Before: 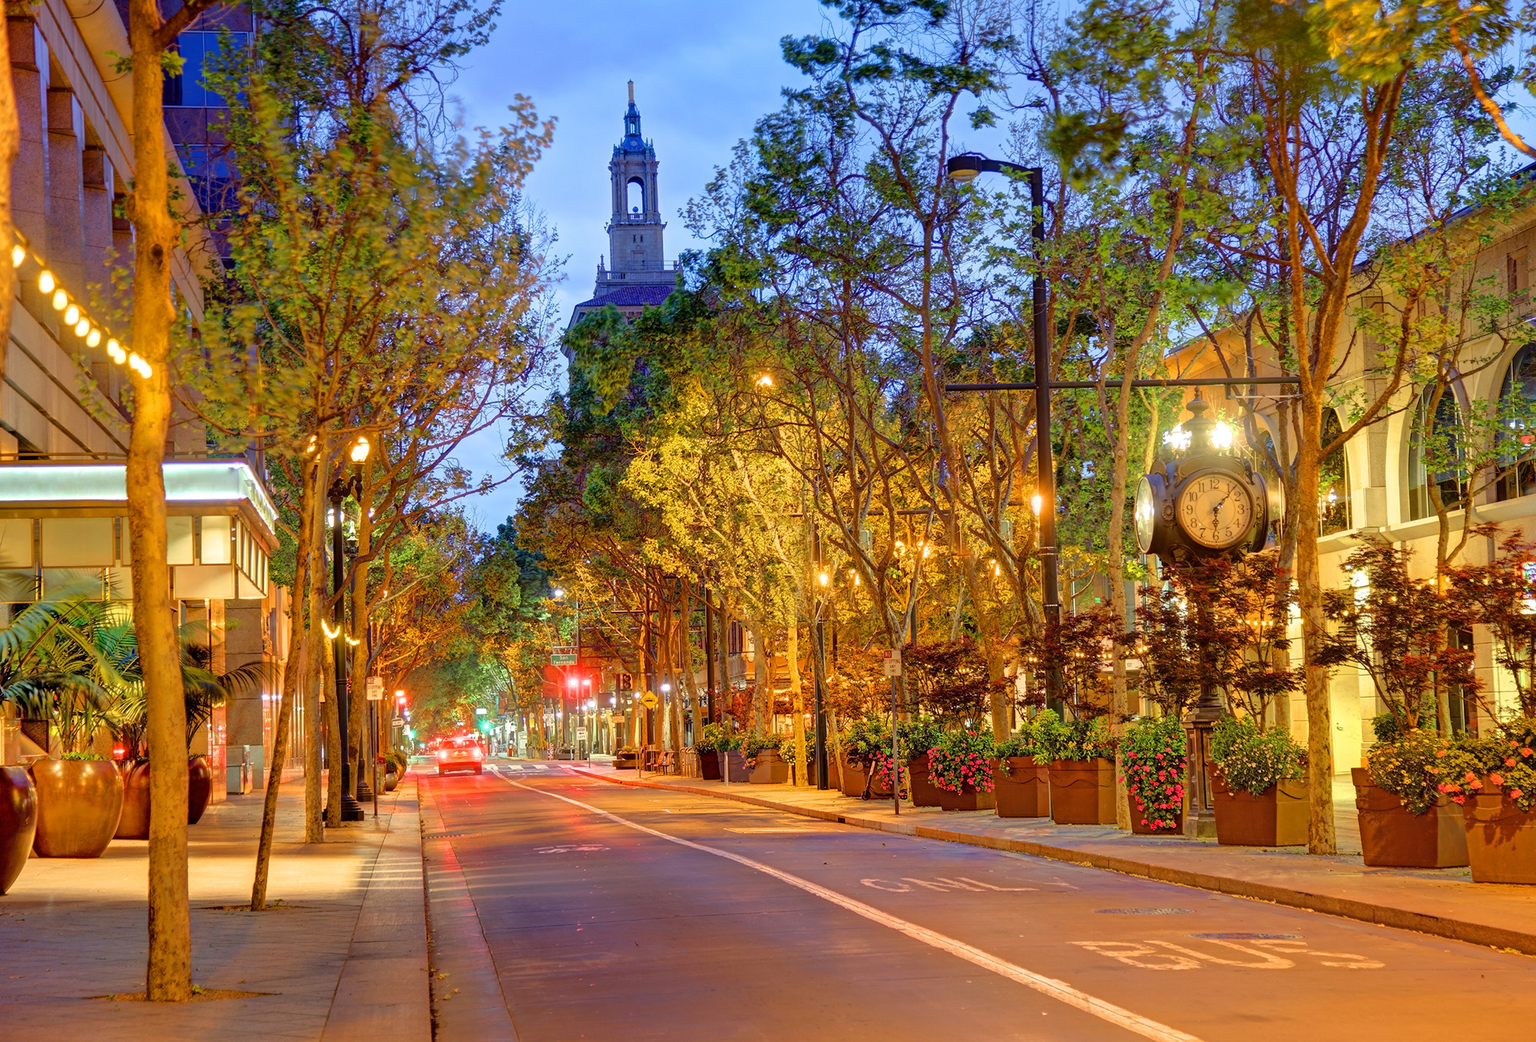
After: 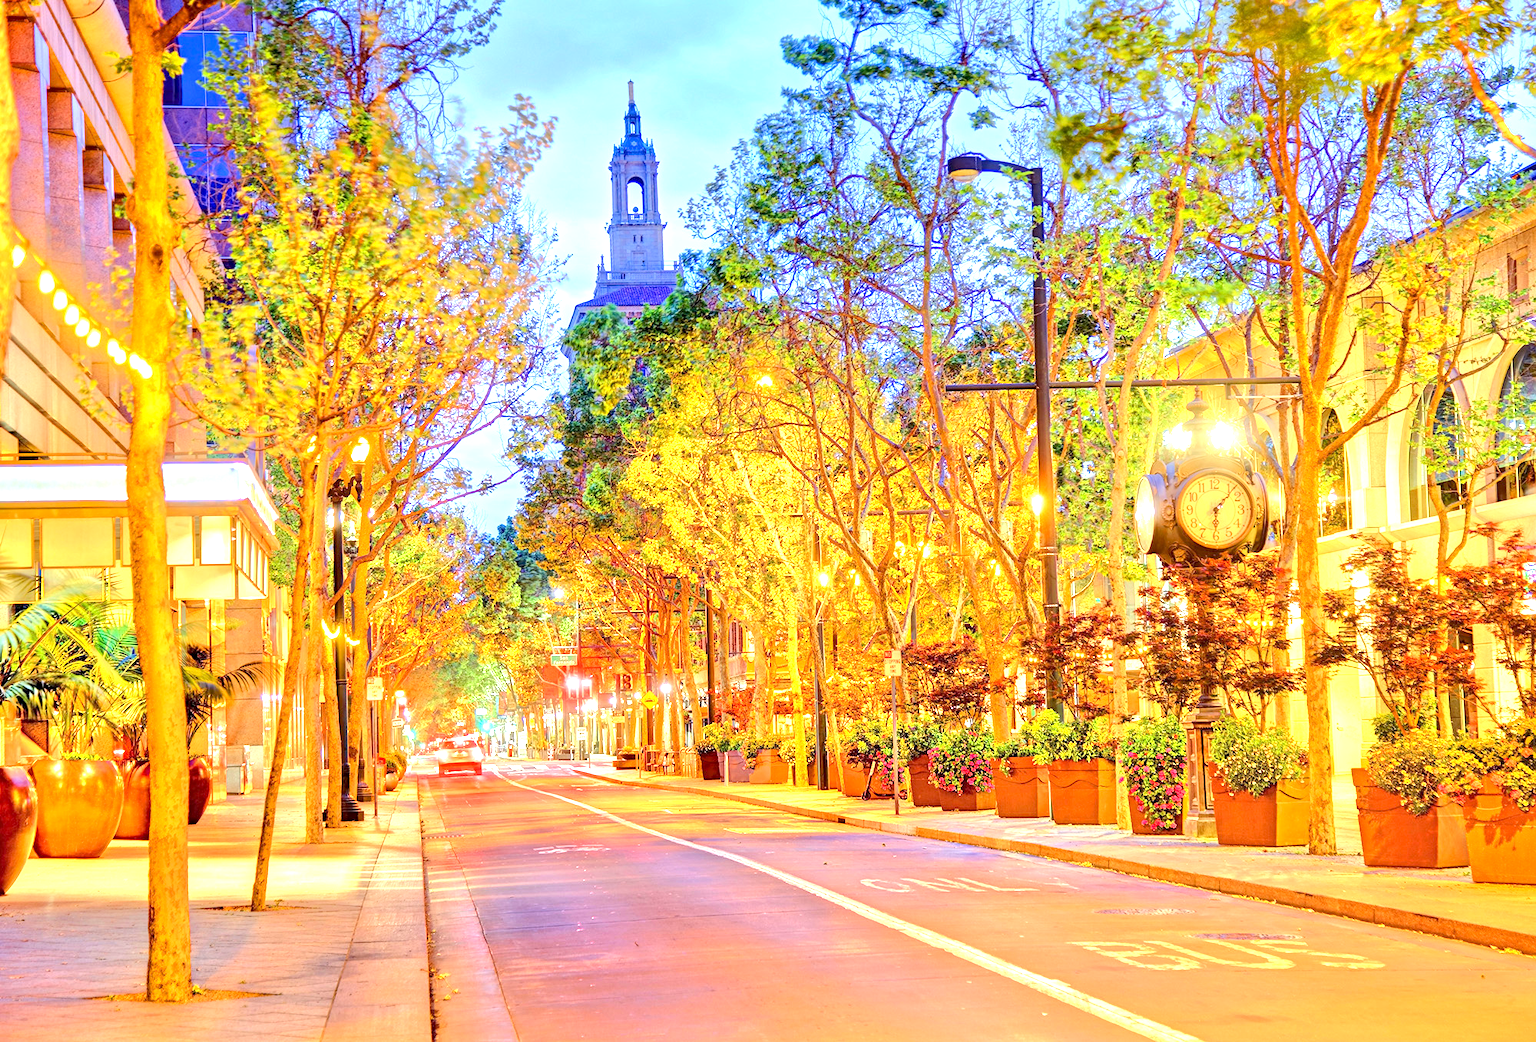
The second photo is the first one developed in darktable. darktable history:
tone equalizer: -8 EV 1.99 EV, -7 EV 1.97 EV, -6 EV 1.97 EV, -5 EV 1.99 EV, -4 EV 1.98 EV, -3 EV 1.48 EV, -2 EV 0.992 EV, -1 EV 0.523 EV, smoothing diameter 2.21%, edges refinement/feathering 20.69, mask exposure compensation -1.57 EV, filter diffusion 5
exposure: black level correction 0.001, exposure 0.499 EV, compensate exposure bias true, compensate highlight preservation false
